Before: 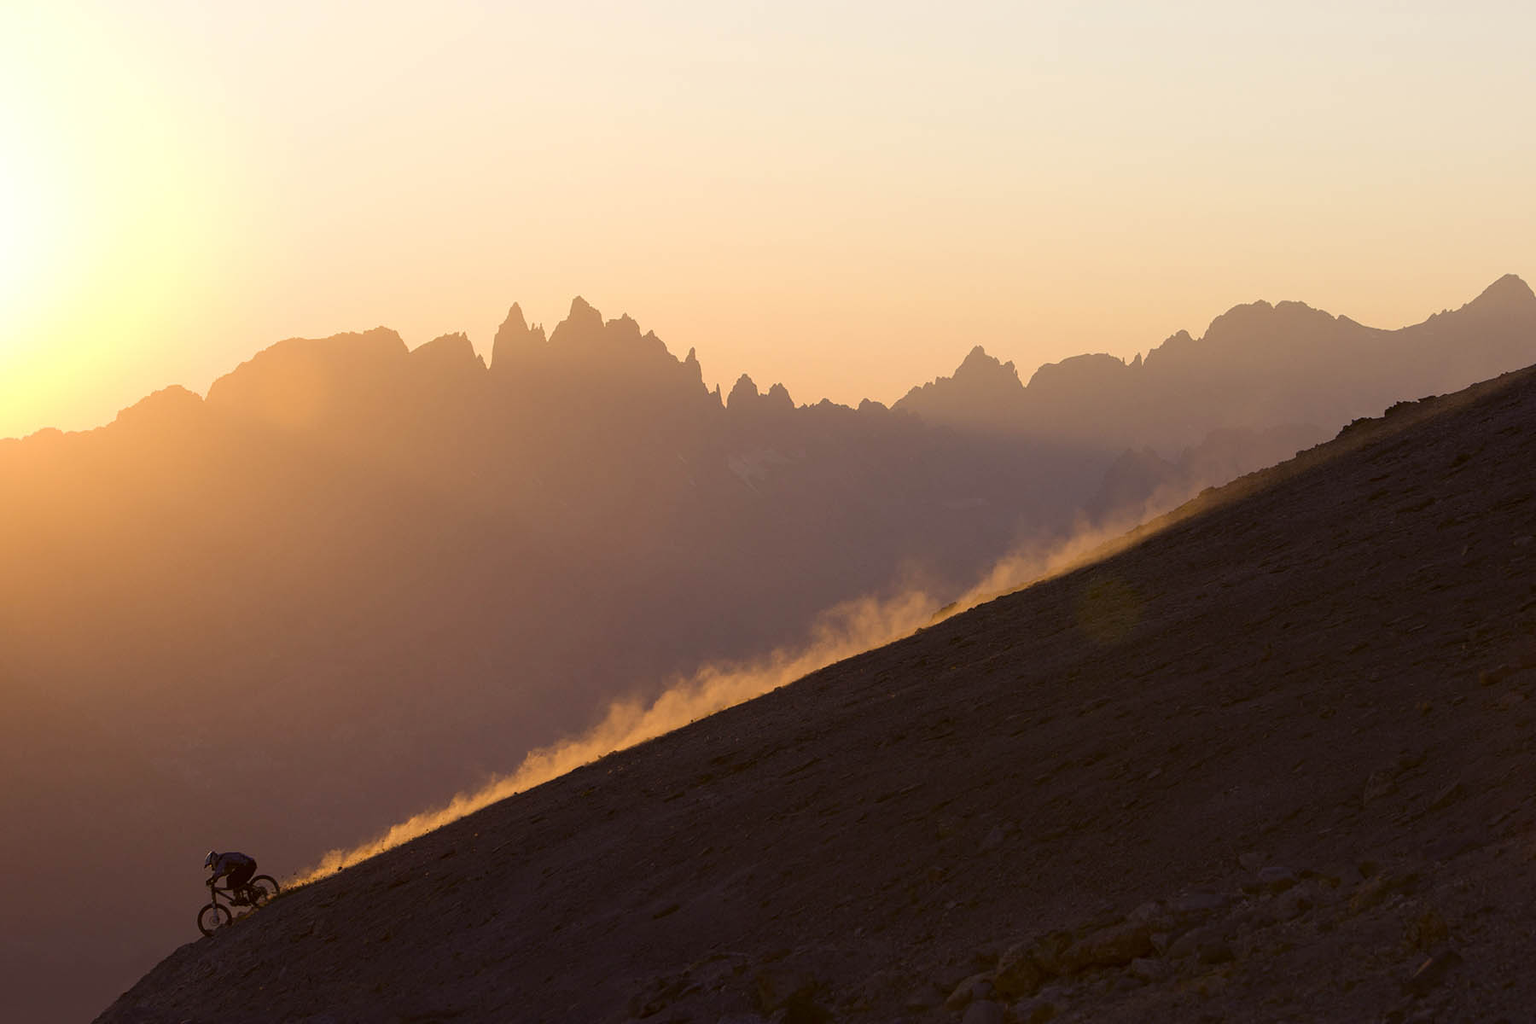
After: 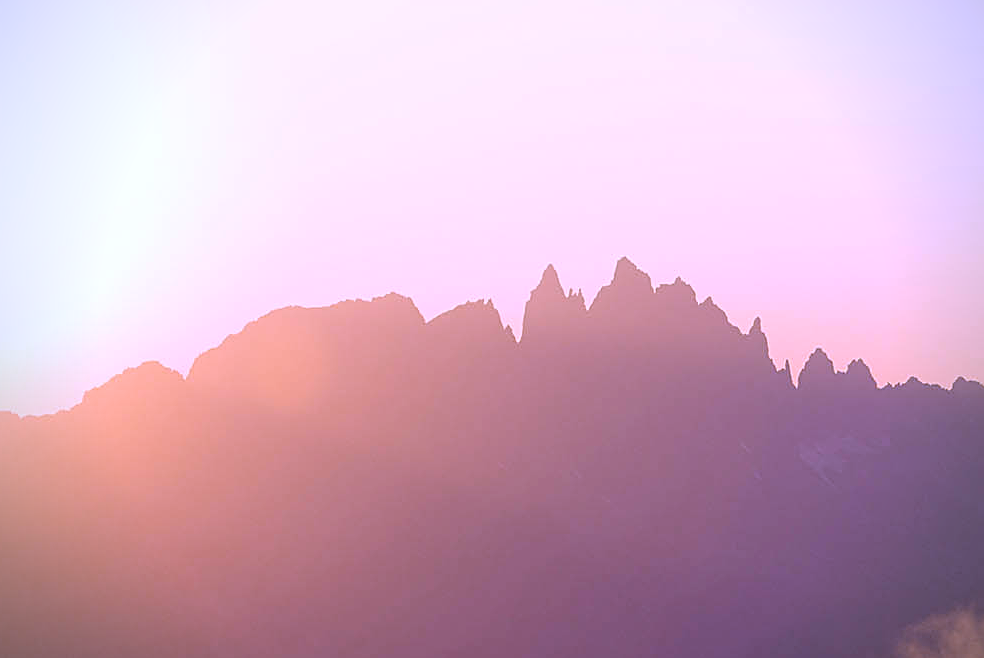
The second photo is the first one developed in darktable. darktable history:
white balance: red 0.98, blue 1.61
crop and rotate: left 3.047%, top 7.509%, right 42.236%, bottom 37.598%
sharpen: on, module defaults
vignetting: on, module defaults
